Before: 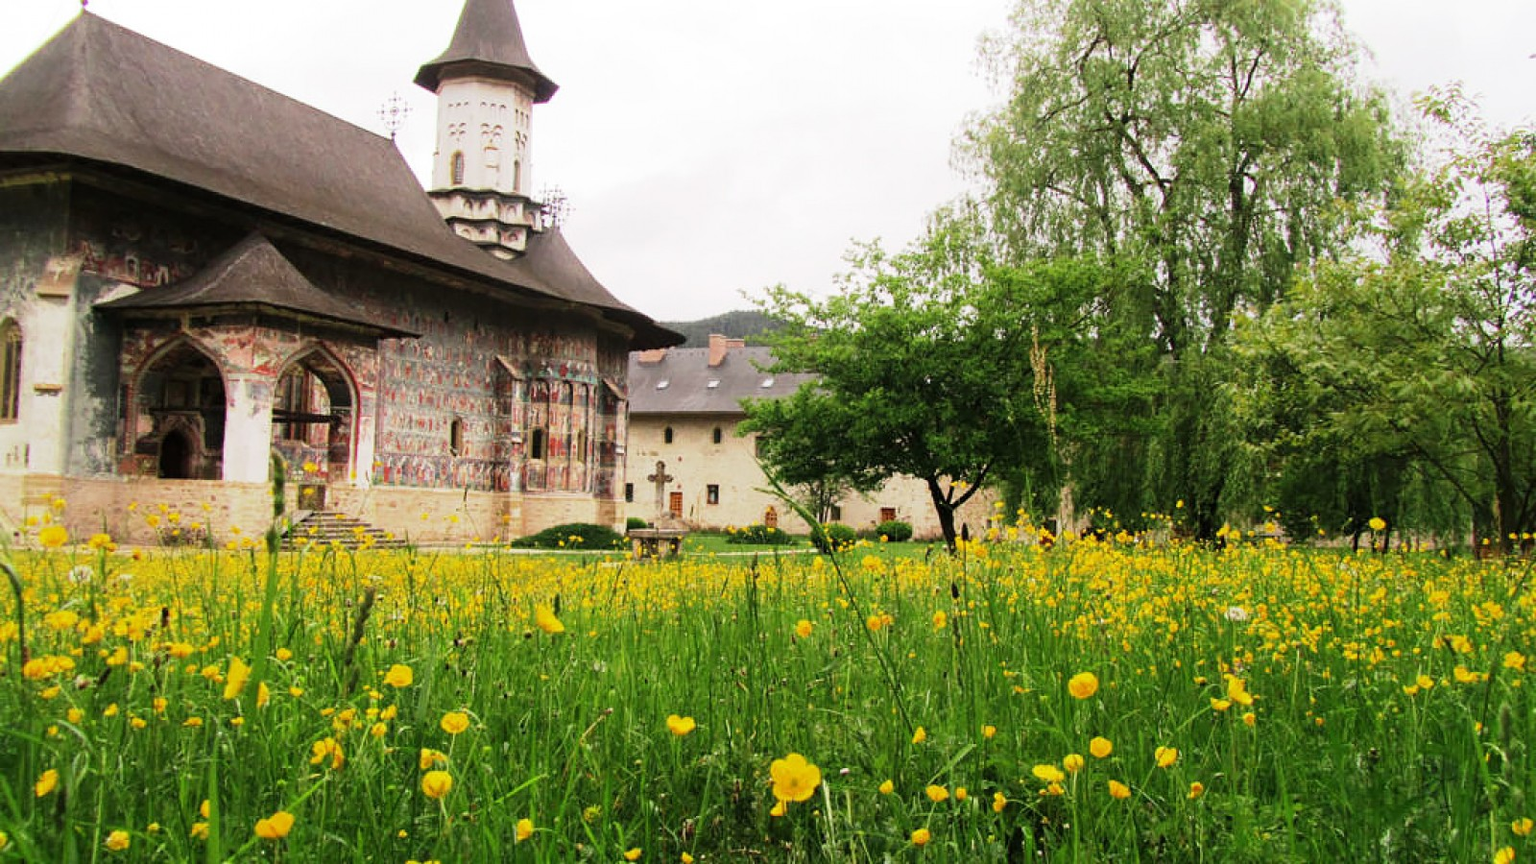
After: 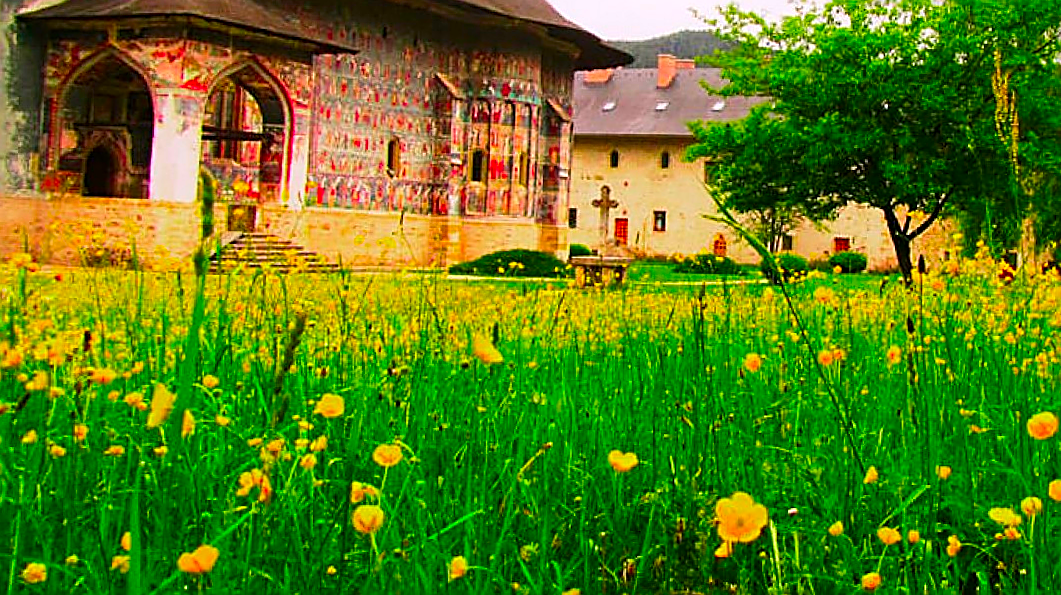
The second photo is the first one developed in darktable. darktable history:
crop and rotate: angle -0.81°, left 4.059%, top 32.217%, right 27.924%
sharpen: amount 0.891
color correction: highlights a* 1.57, highlights b* -1.76, saturation 2.49
tone equalizer: edges refinement/feathering 500, mask exposure compensation -1.57 EV, preserve details no
